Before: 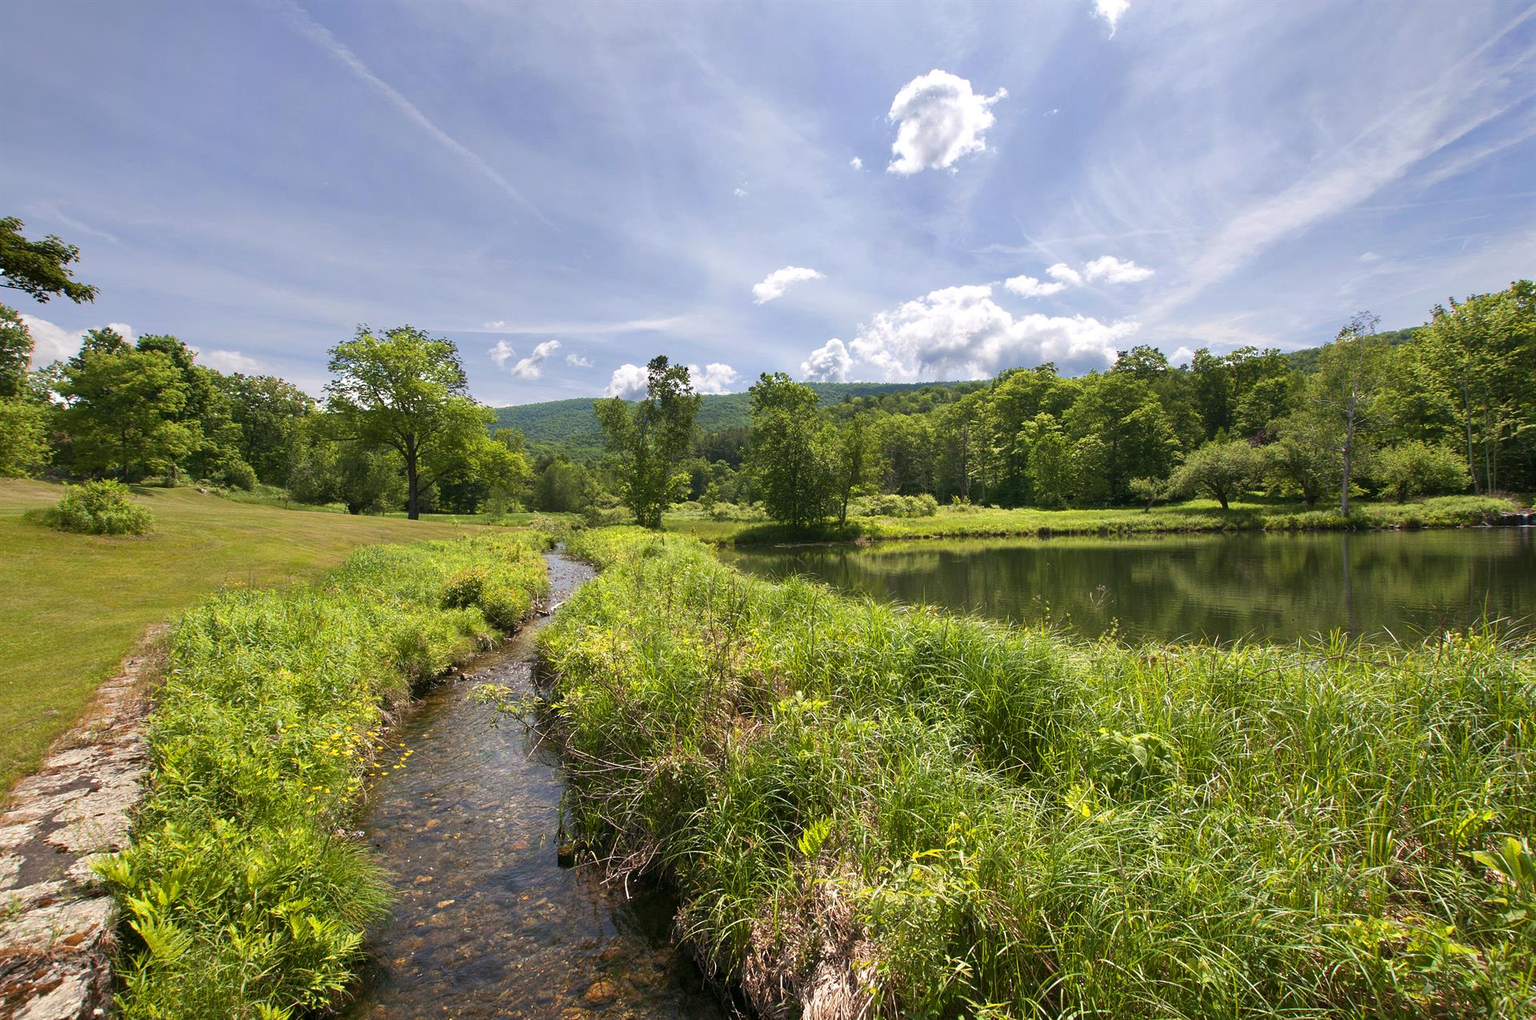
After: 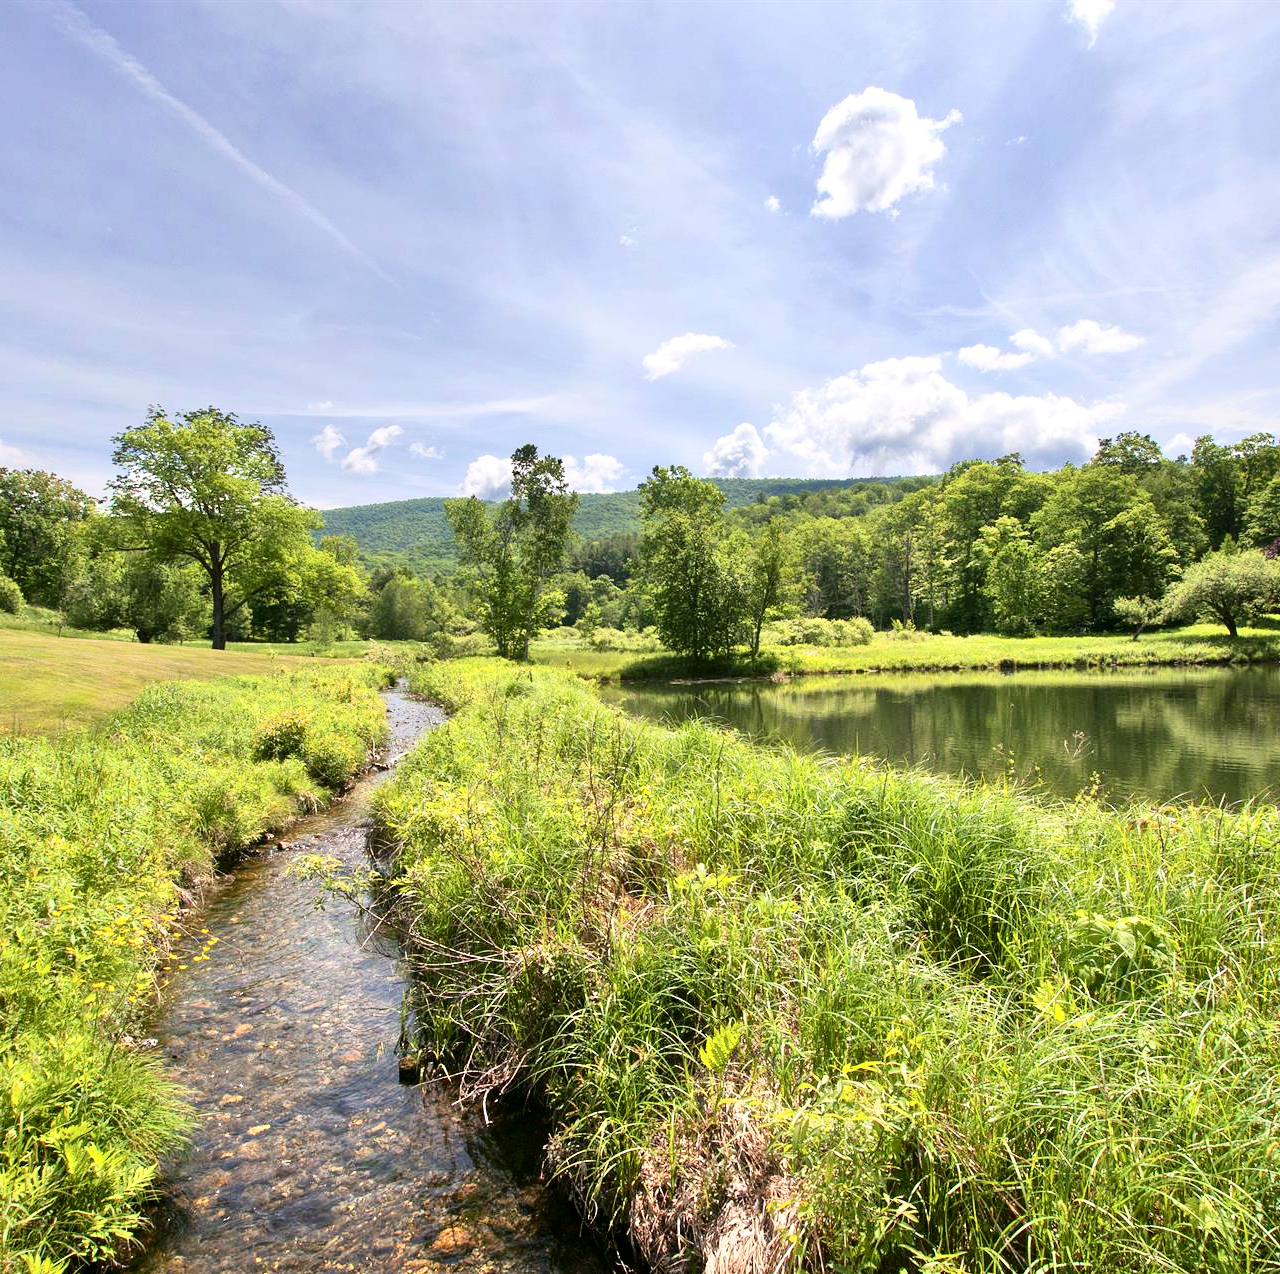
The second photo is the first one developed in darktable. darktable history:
crop and rotate: left 15.546%, right 17.787%
contrast brightness saturation: contrast 0.28
exposure: compensate highlight preservation false
tone equalizer: -7 EV 0.15 EV, -6 EV 0.6 EV, -5 EV 1.15 EV, -4 EV 1.33 EV, -3 EV 1.15 EV, -2 EV 0.6 EV, -1 EV 0.15 EV, mask exposure compensation -0.5 EV
